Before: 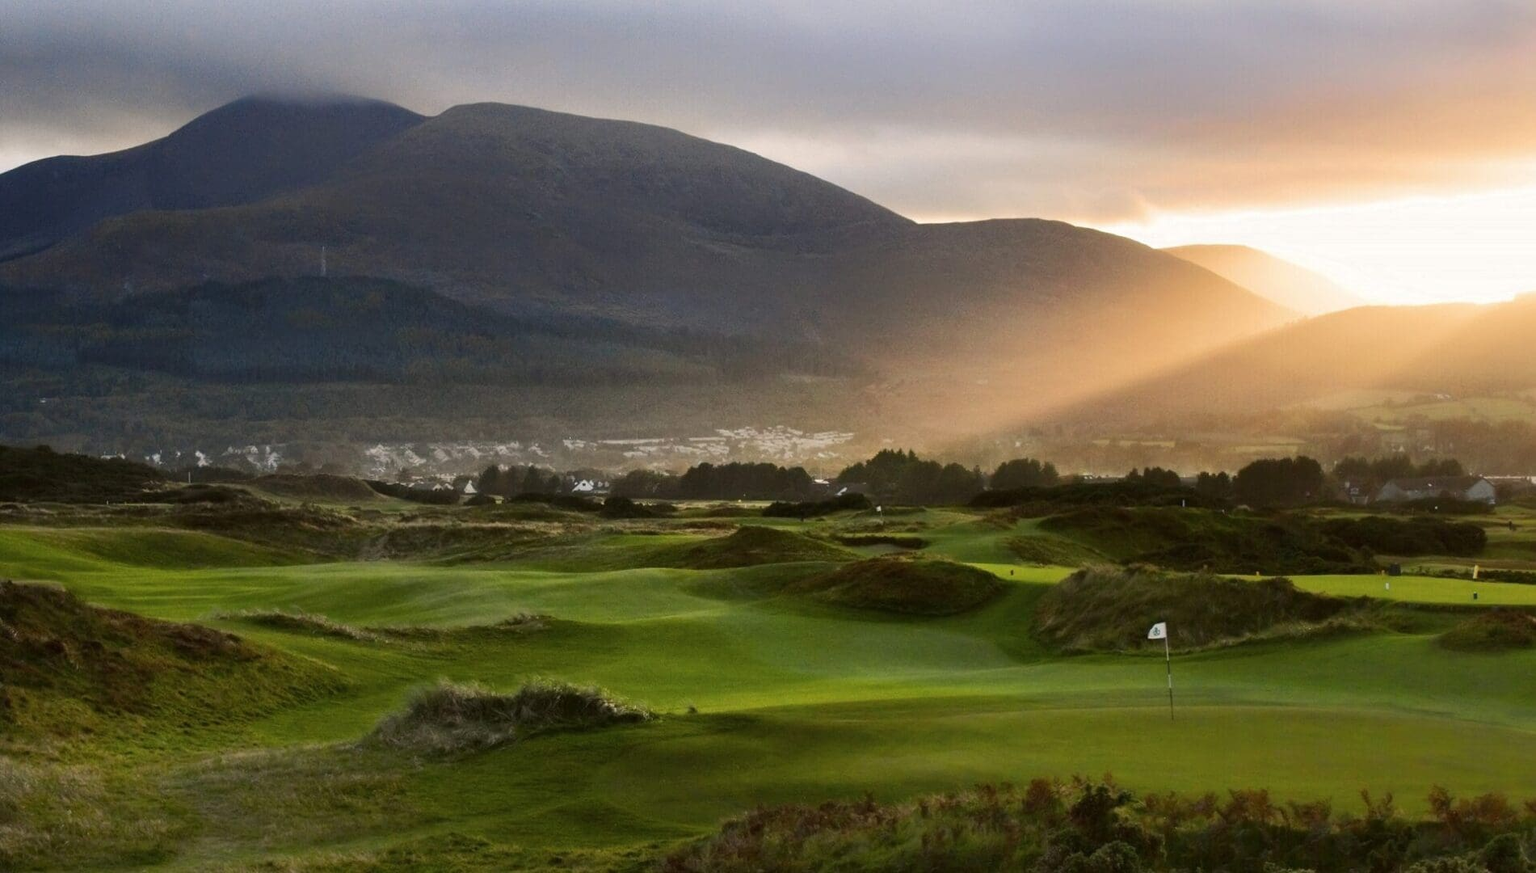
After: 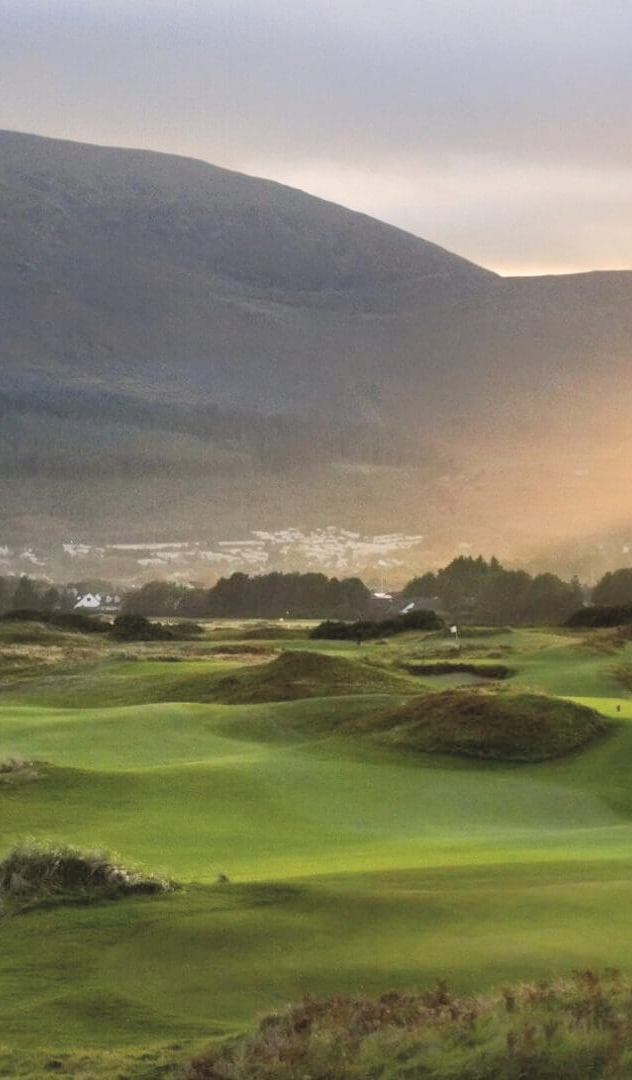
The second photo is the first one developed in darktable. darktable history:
base curve: curves: ch0 [(0, 0) (0.303, 0.277) (1, 1)]
contrast brightness saturation: brightness 0.28
crop: left 33.36%, right 33.36%
